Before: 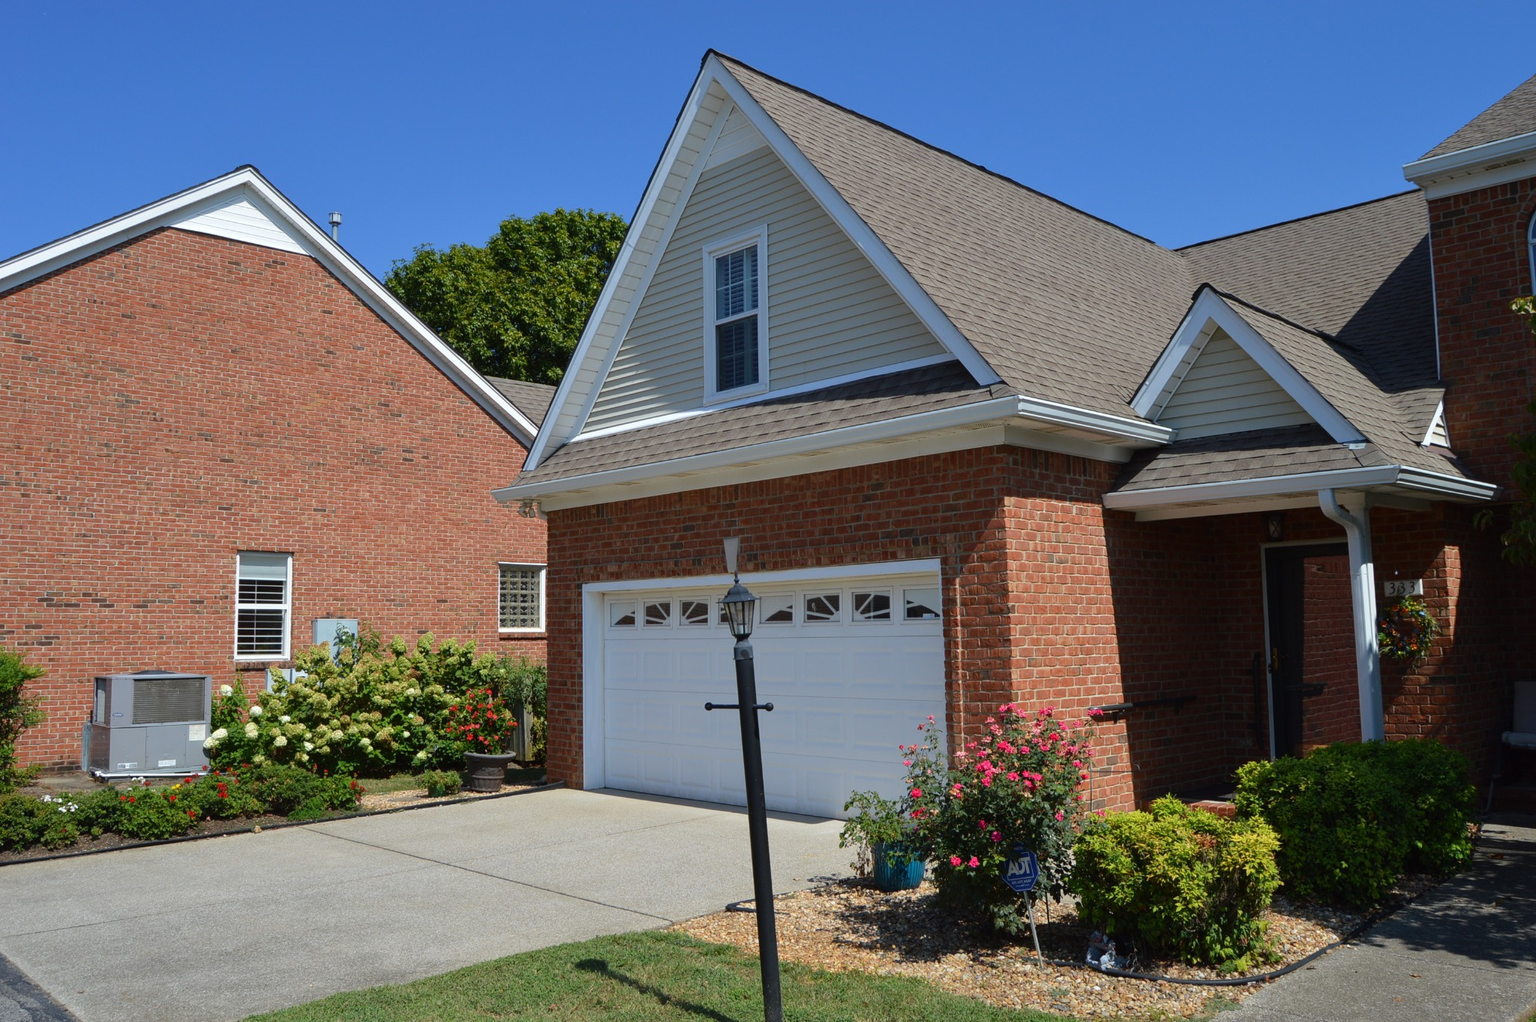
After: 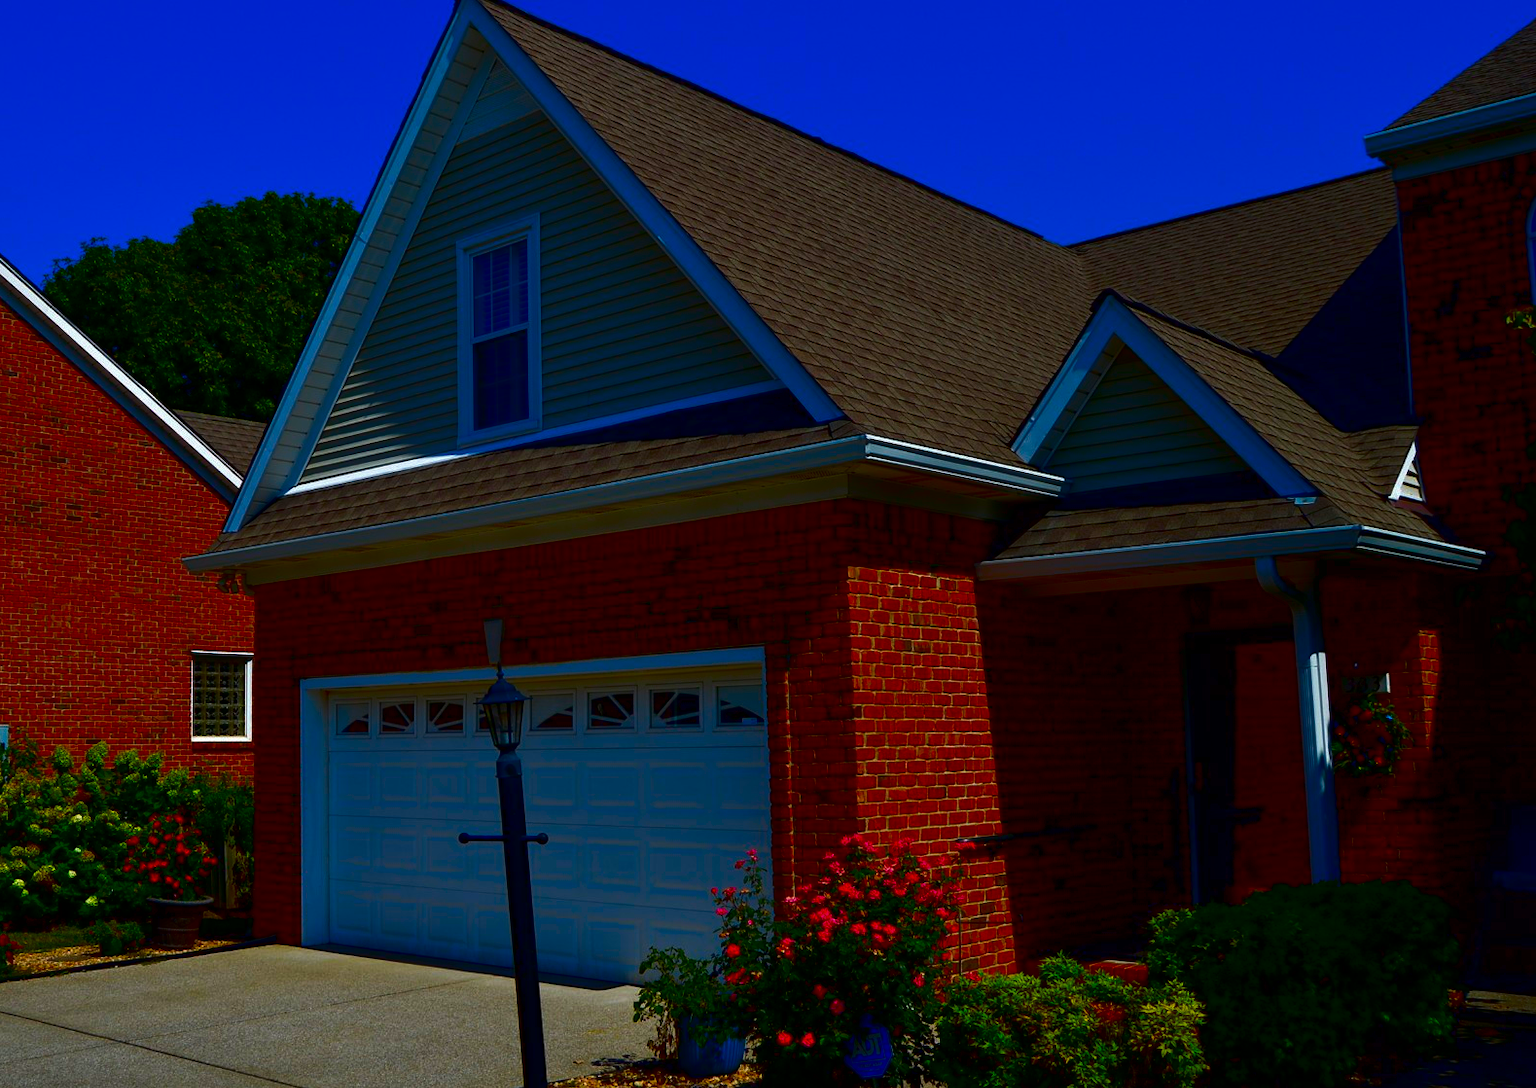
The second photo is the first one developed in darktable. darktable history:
contrast brightness saturation: brightness -0.991, saturation 0.998
color correction: highlights b* 0.018, saturation 1.14
crop: left 22.899%, top 5.905%, bottom 11.877%
